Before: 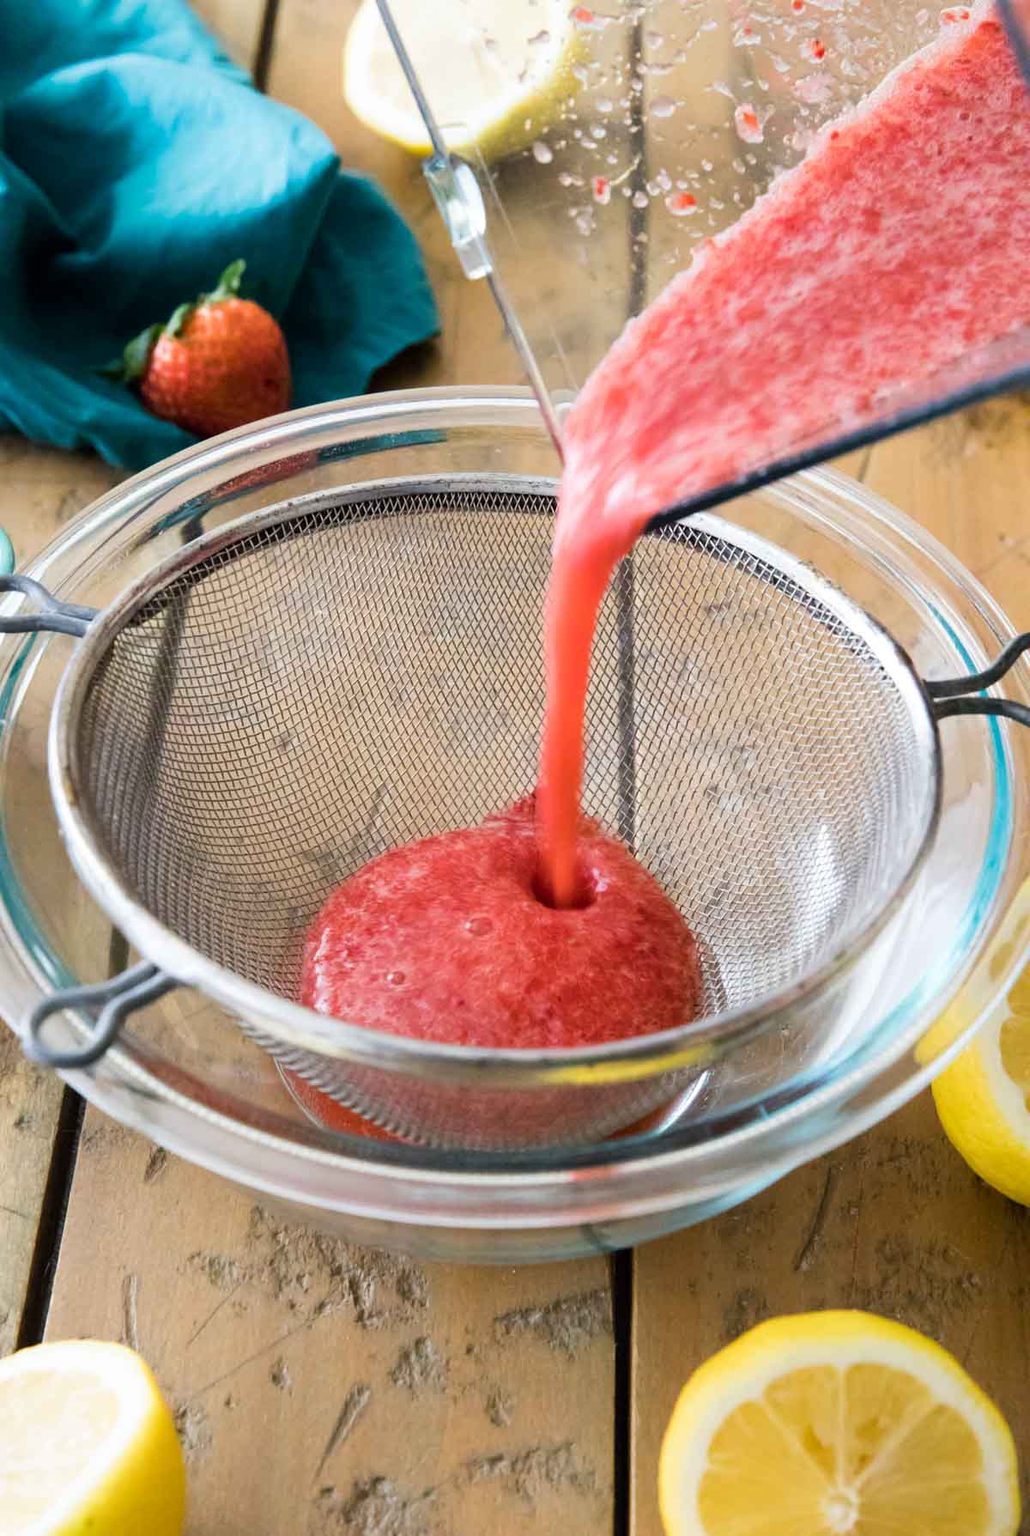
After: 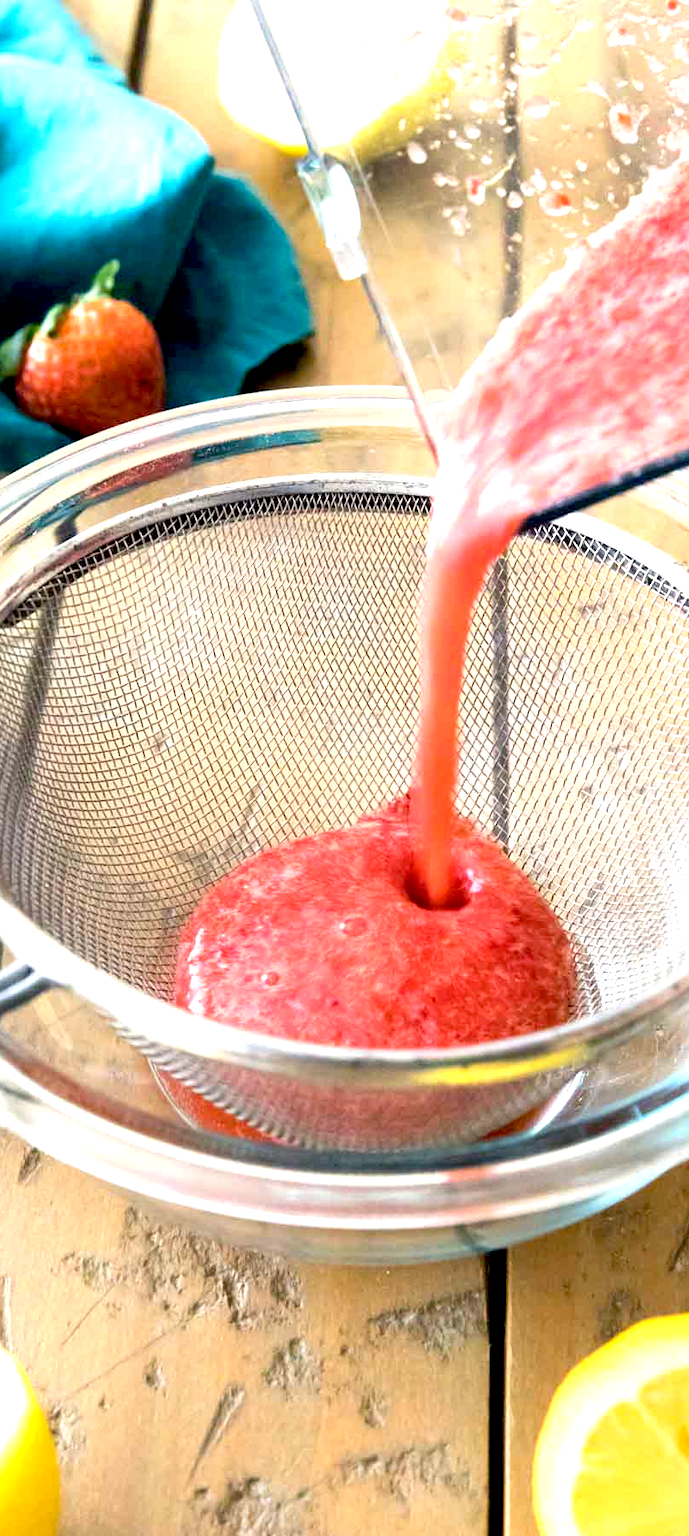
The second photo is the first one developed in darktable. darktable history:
exposure: black level correction 0.008, exposure 0.969 EV, compensate highlight preservation false
color correction: highlights a* 0.384, highlights b* 2.67, shadows a* -1.26, shadows b* -4.14
crop and rotate: left 12.307%, right 20.736%
